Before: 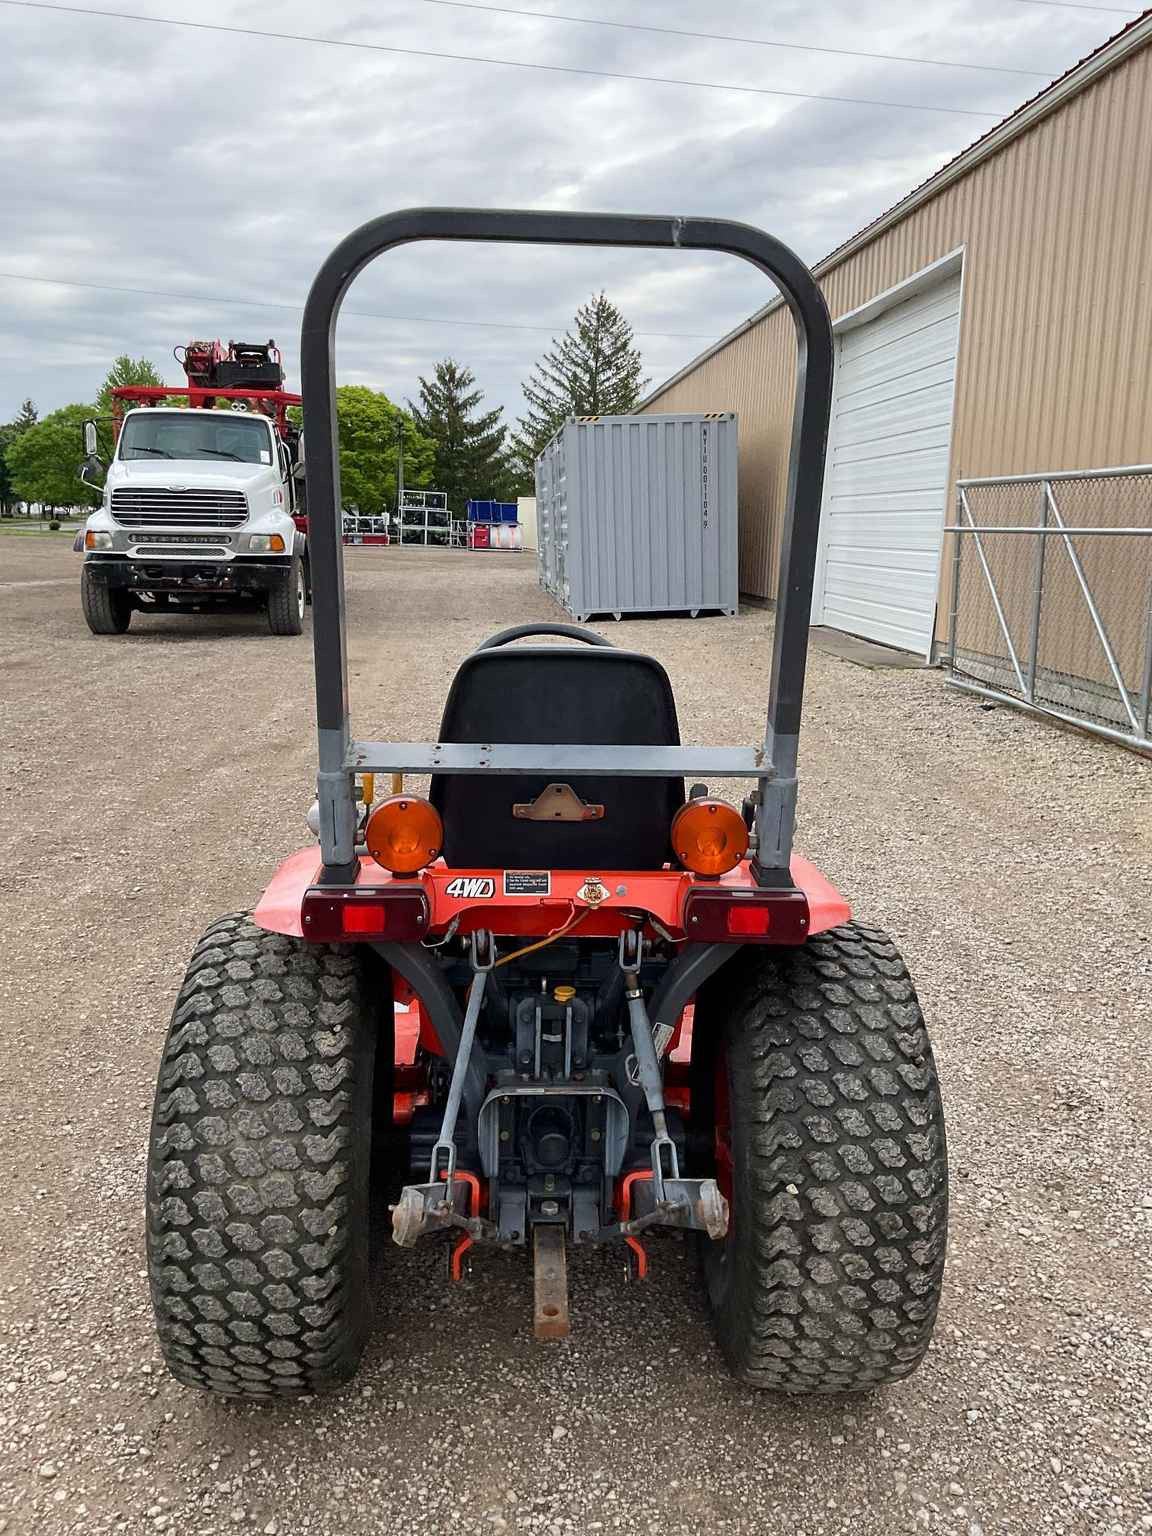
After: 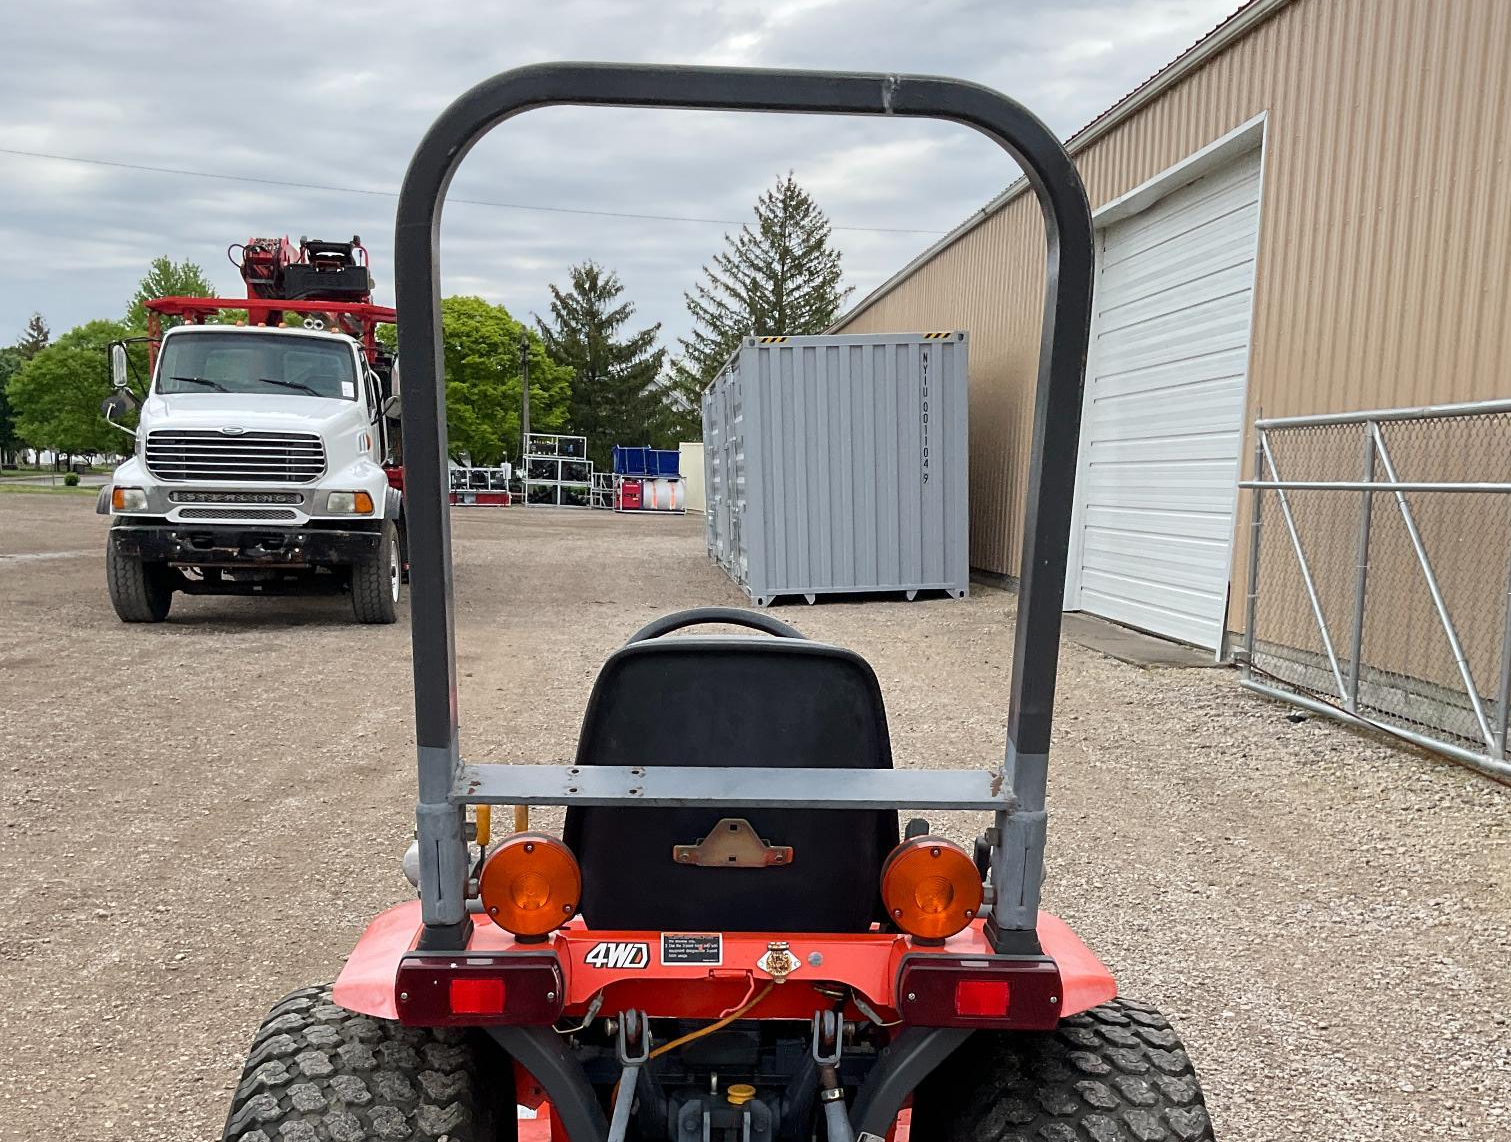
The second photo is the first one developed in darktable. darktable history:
crop and rotate: top 10.454%, bottom 32.894%
